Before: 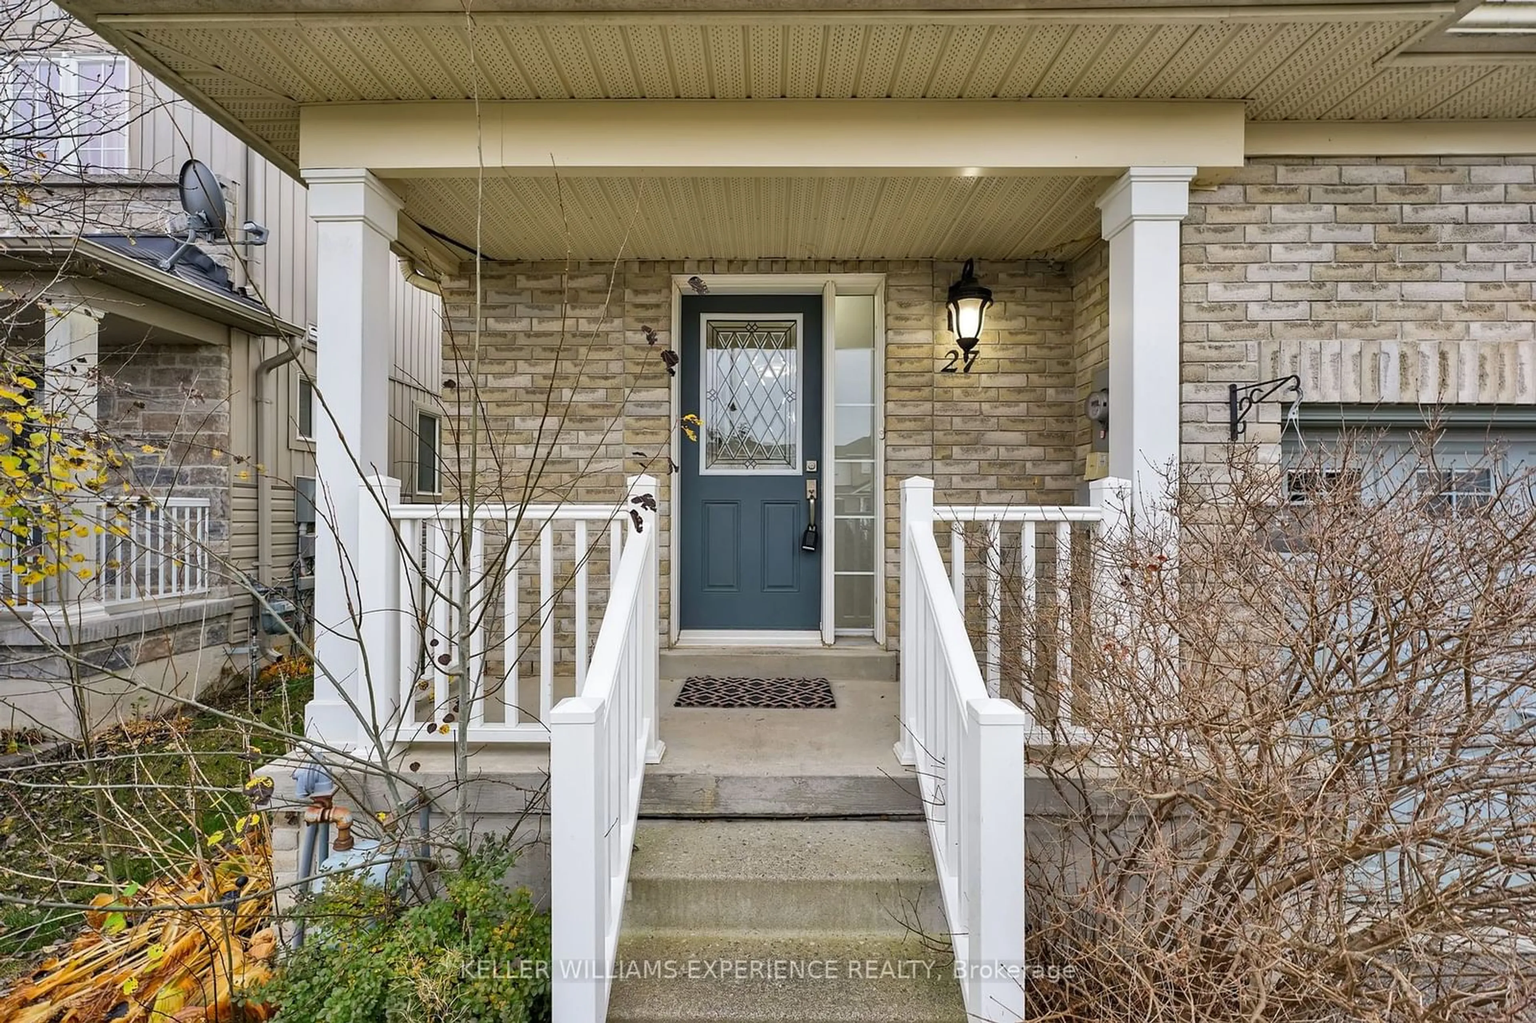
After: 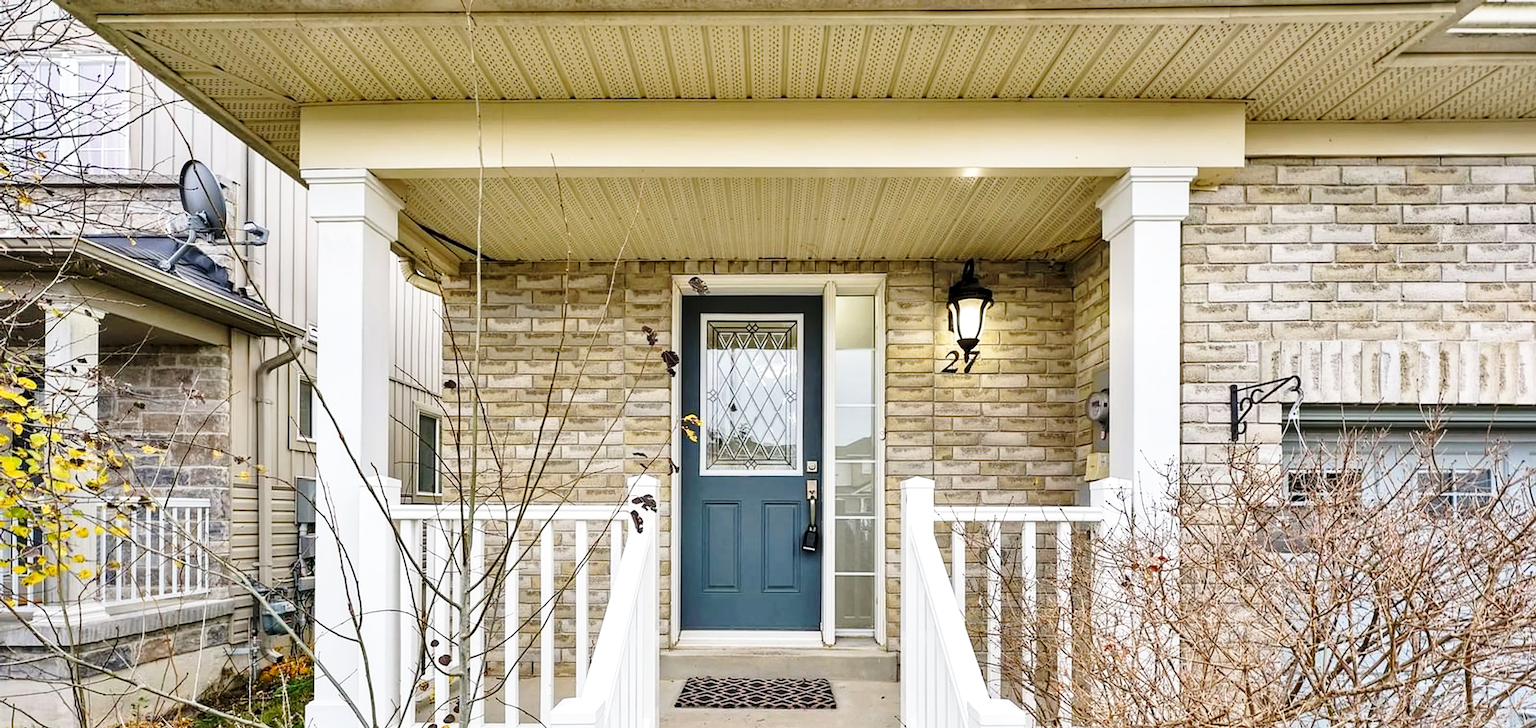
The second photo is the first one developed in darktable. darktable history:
local contrast: highlights 105%, shadows 102%, detail 120%, midtone range 0.2
crop: right 0%, bottom 28.752%
base curve: curves: ch0 [(0, 0) (0.028, 0.03) (0.121, 0.232) (0.46, 0.748) (0.859, 0.968) (1, 1)], preserve colors none
